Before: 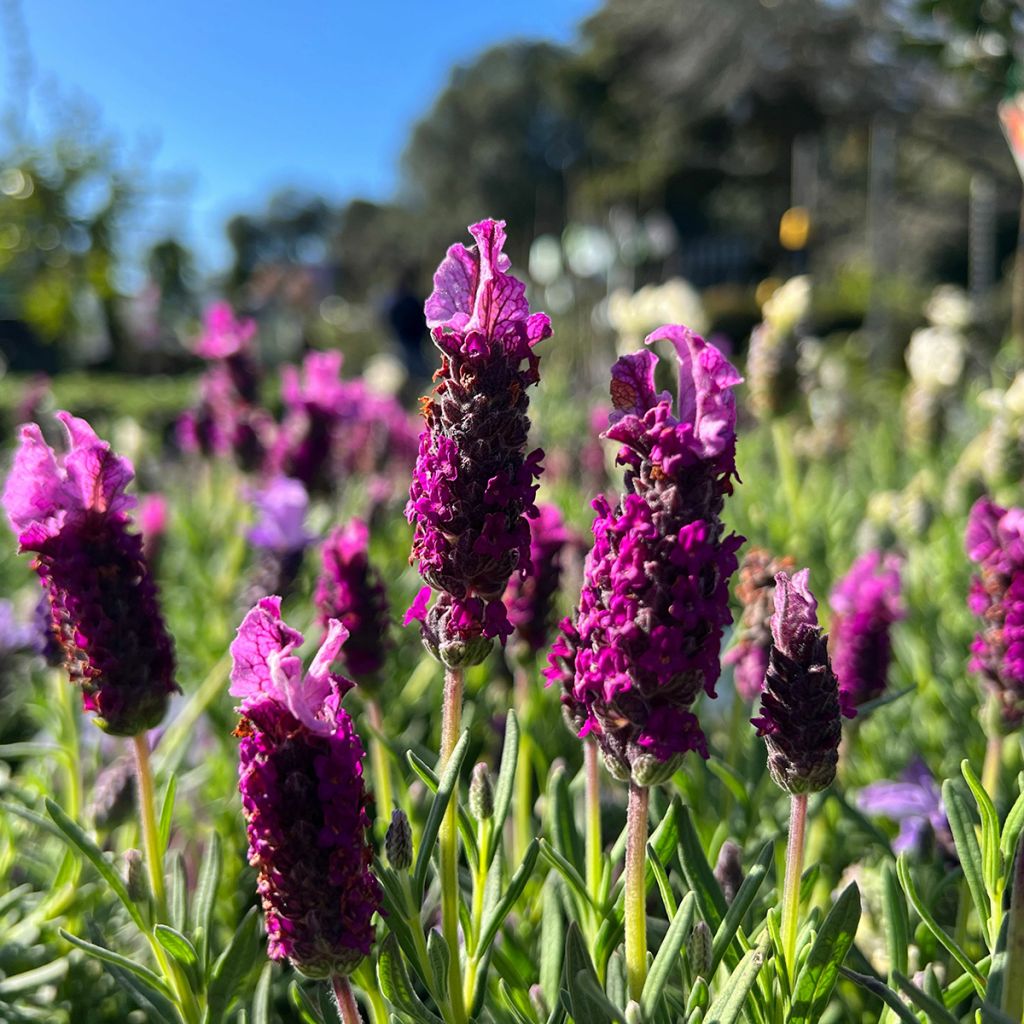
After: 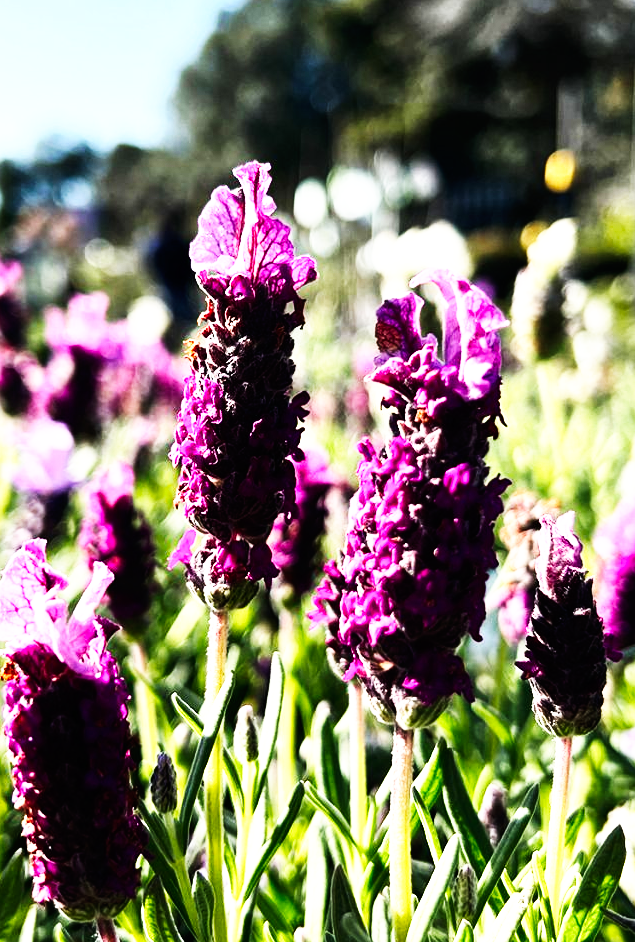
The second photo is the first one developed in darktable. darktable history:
base curve: curves: ch0 [(0, 0) (0.007, 0.004) (0.027, 0.03) (0.046, 0.07) (0.207, 0.54) (0.442, 0.872) (0.673, 0.972) (1, 1)], preserve colors none
crop and rotate: left 22.987%, top 5.63%, right 14.911%, bottom 2.352%
tone equalizer: -8 EV -1.12 EV, -7 EV -0.999 EV, -6 EV -0.883 EV, -5 EV -0.548 EV, -3 EV 0.564 EV, -2 EV 0.894 EV, -1 EV 1 EV, +0 EV 1.08 EV, edges refinement/feathering 500, mask exposure compensation -1.57 EV, preserve details no
